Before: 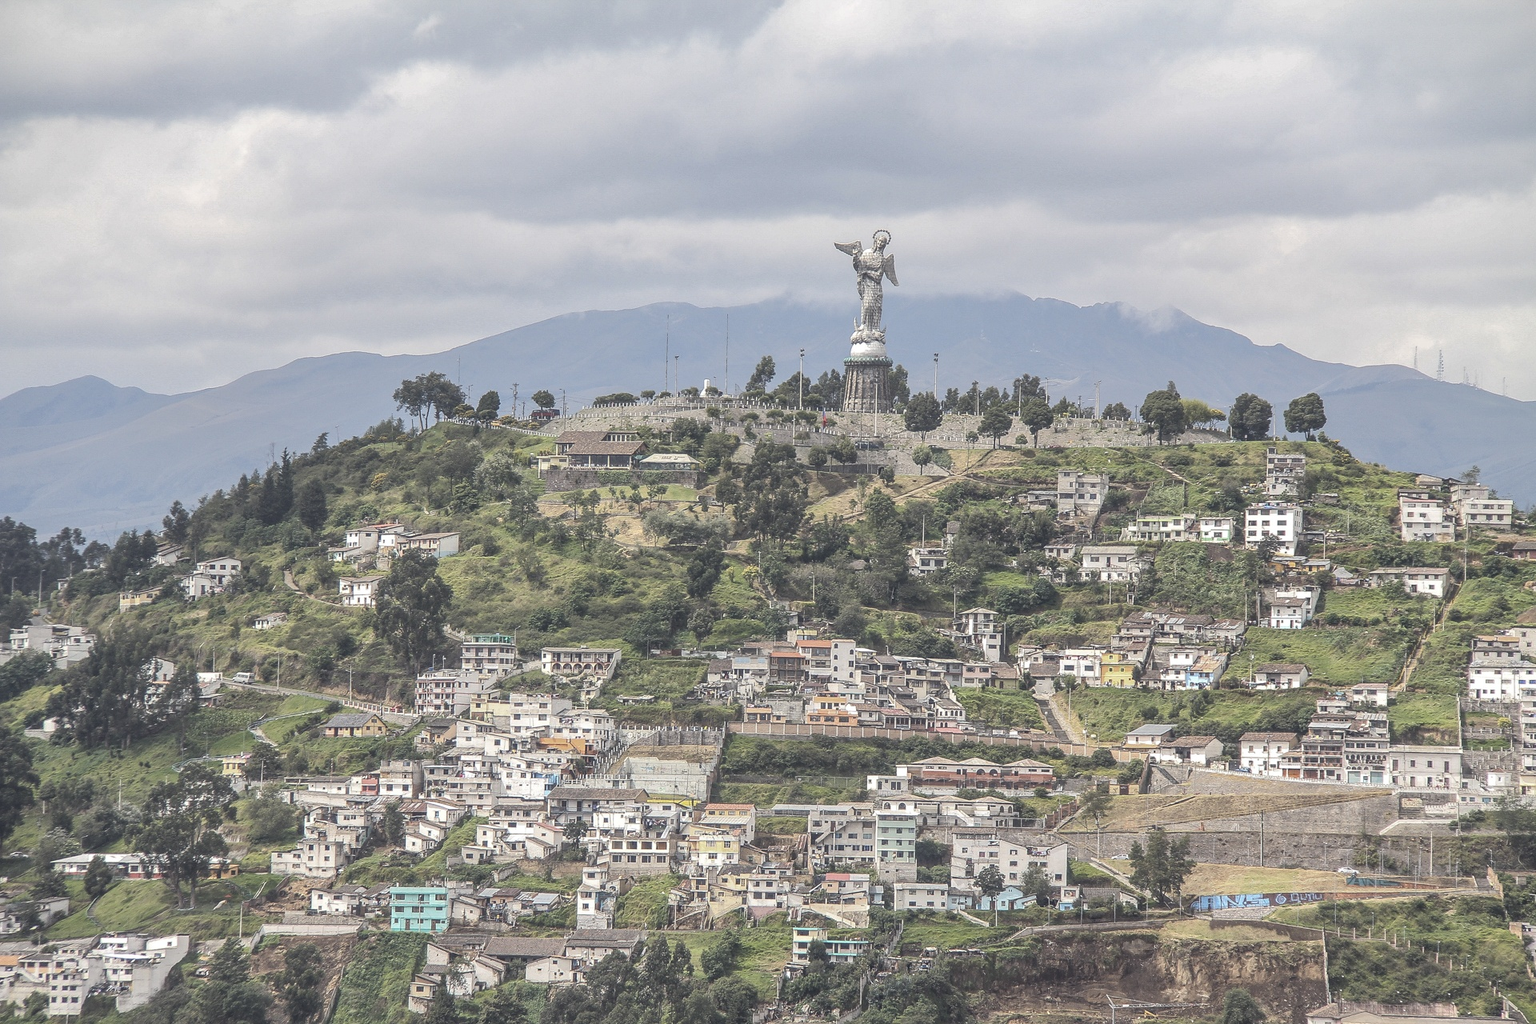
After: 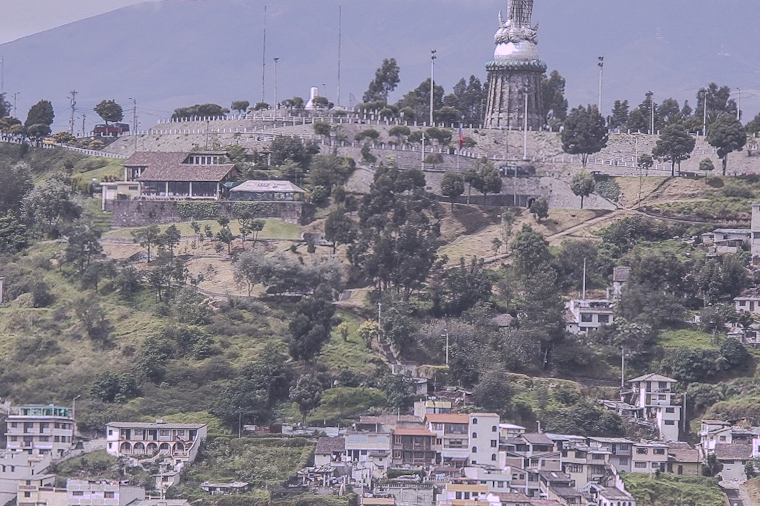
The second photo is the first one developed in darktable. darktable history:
exposure: exposure -0.157 EV, compensate highlight preservation false
rotate and perspective: rotation 0.174°, lens shift (vertical) 0.013, lens shift (horizontal) 0.019, shear 0.001, automatic cropping original format, crop left 0.007, crop right 0.991, crop top 0.016, crop bottom 0.997
tone curve: curves: ch0 [(0, 0) (0.003, 0.08) (0.011, 0.088) (0.025, 0.104) (0.044, 0.122) (0.069, 0.141) (0.1, 0.161) (0.136, 0.181) (0.177, 0.209) (0.224, 0.246) (0.277, 0.293) (0.335, 0.343) (0.399, 0.399) (0.468, 0.464) (0.543, 0.54) (0.623, 0.616) (0.709, 0.694) (0.801, 0.757) (0.898, 0.821) (1, 1)], preserve colors none
white balance: red 1.042, blue 1.17
crop: left 30%, top 30%, right 30%, bottom 30%
